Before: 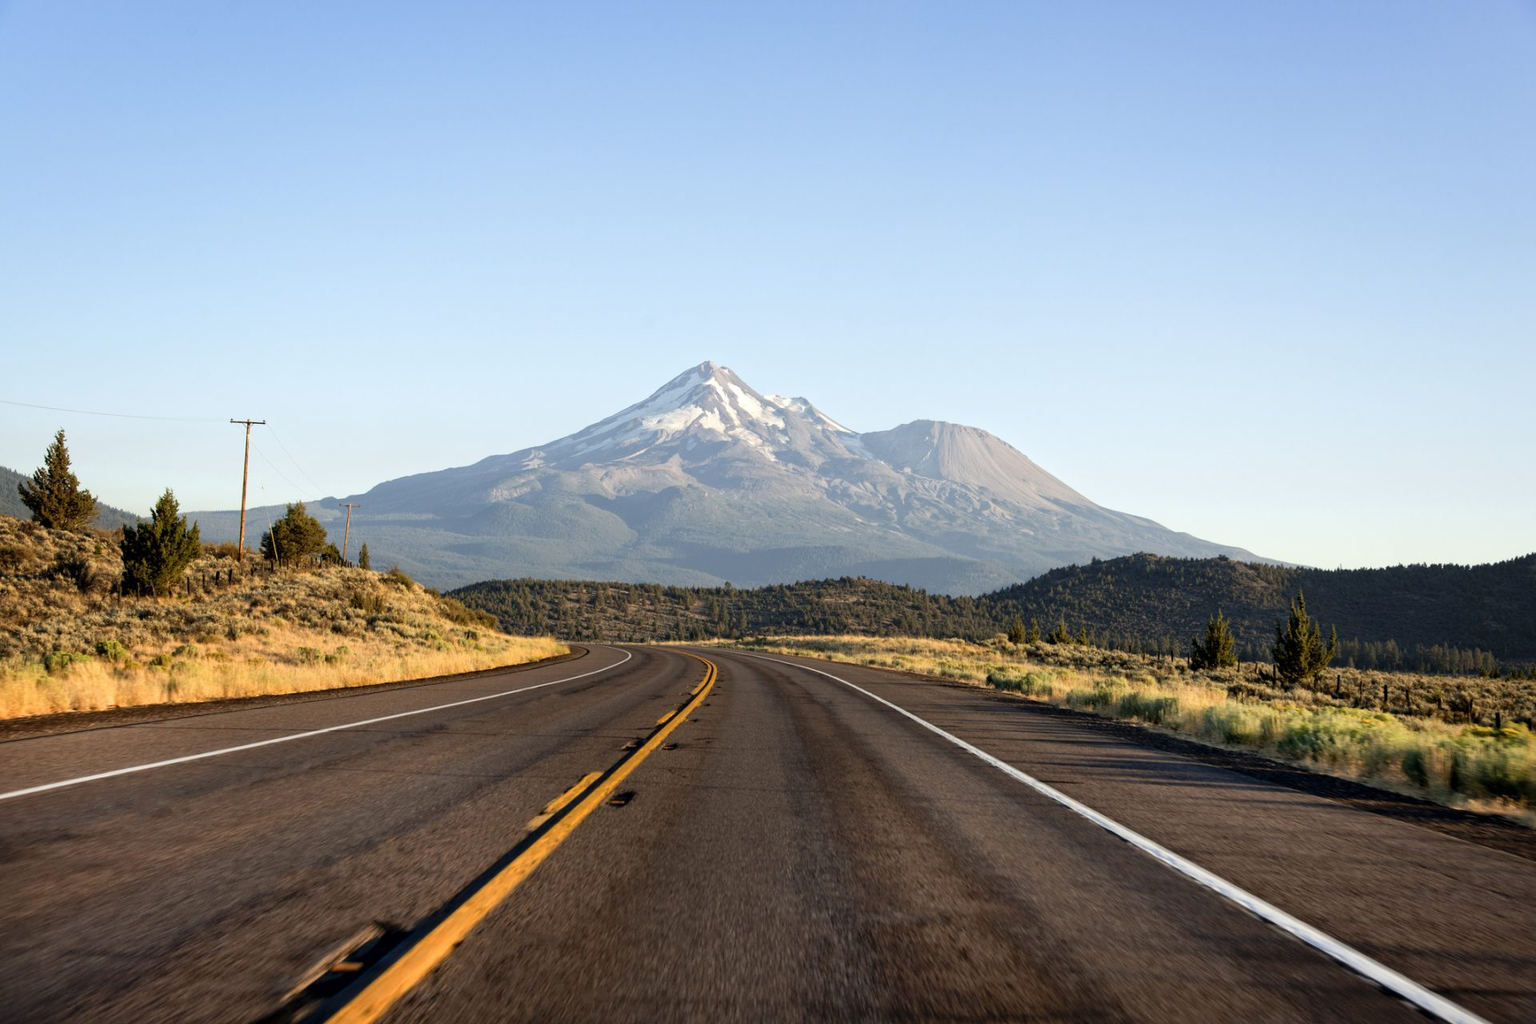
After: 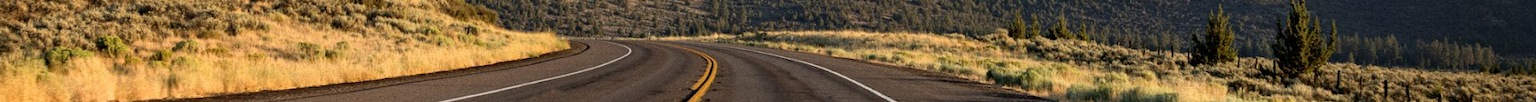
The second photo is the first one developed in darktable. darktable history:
crop and rotate: top 59.084%, bottom 30.916%
grain: coarseness 0.09 ISO
